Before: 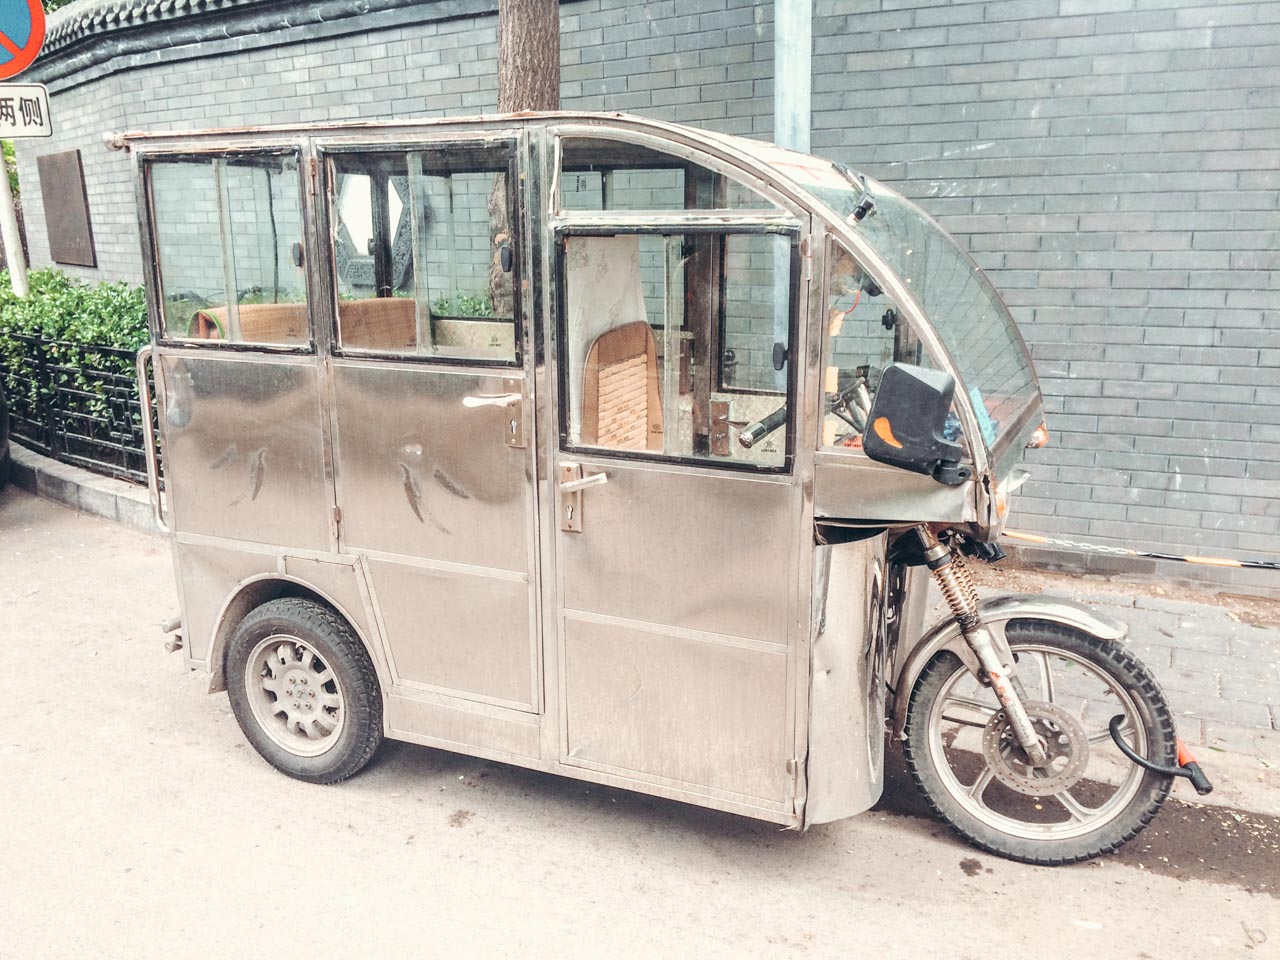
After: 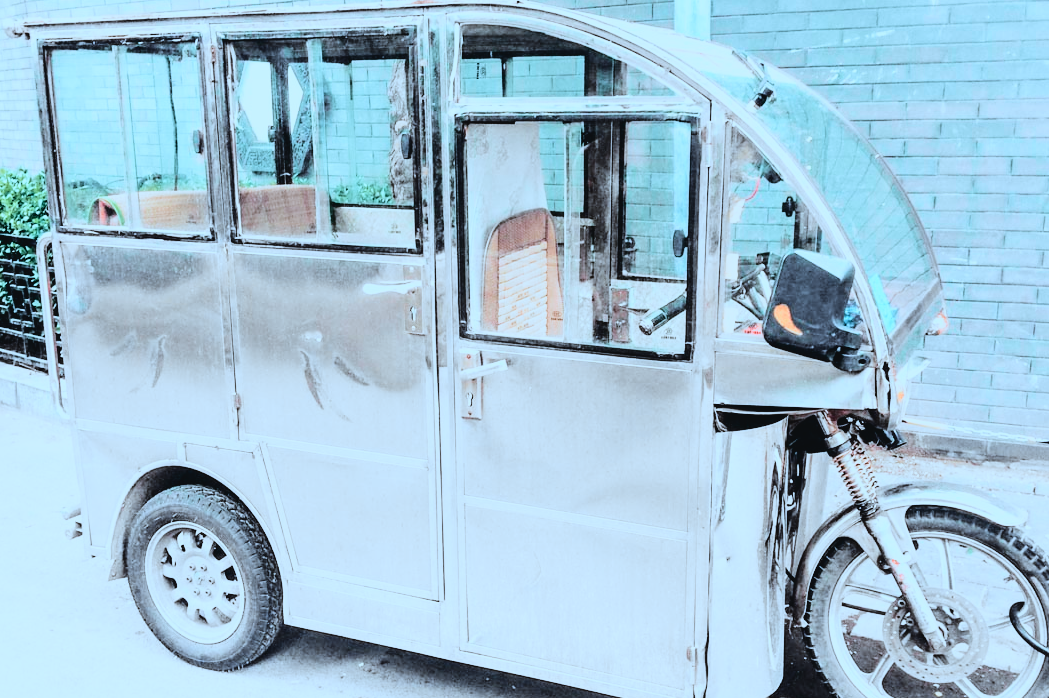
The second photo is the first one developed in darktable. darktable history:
color correction: highlights a* -9.35, highlights b* -23.15
crop: left 7.856%, top 11.836%, right 10.12%, bottom 15.387%
filmic rgb: black relative exposure -5 EV, white relative exposure 3.5 EV, hardness 3.19, contrast 1.3, highlights saturation mix -50%
tone equalizer: on, module defaults
tone curve: curves: ch0 [(0, 0.037) (0.045, 0.055) (0.155, 0.138) (0.29, 0.325) (0.428, 0.513) (0.604, 0.71) (0.824, 0.882) (1, 0.965)]; ch1 [(0, 0) (0.339, 0.334) (0.445, 0.419) (0.476, 0.454) (0.498, 0.498) (0.53, 0.515) (0.557, 0.556) (0.609, 0.649) (0.716, 0.746) (1, 1)]; ch2 [(0, 0) (0.327, 0.318) (0.417, 0.426) (0.46, 0.453) (0.502, 0.5) (0.526, 0.52) (0.554, 0.541) (0.626, 0.65) (0.749, 0.746) (1, 1)], color space Lab, independent channels, preserve colors none
